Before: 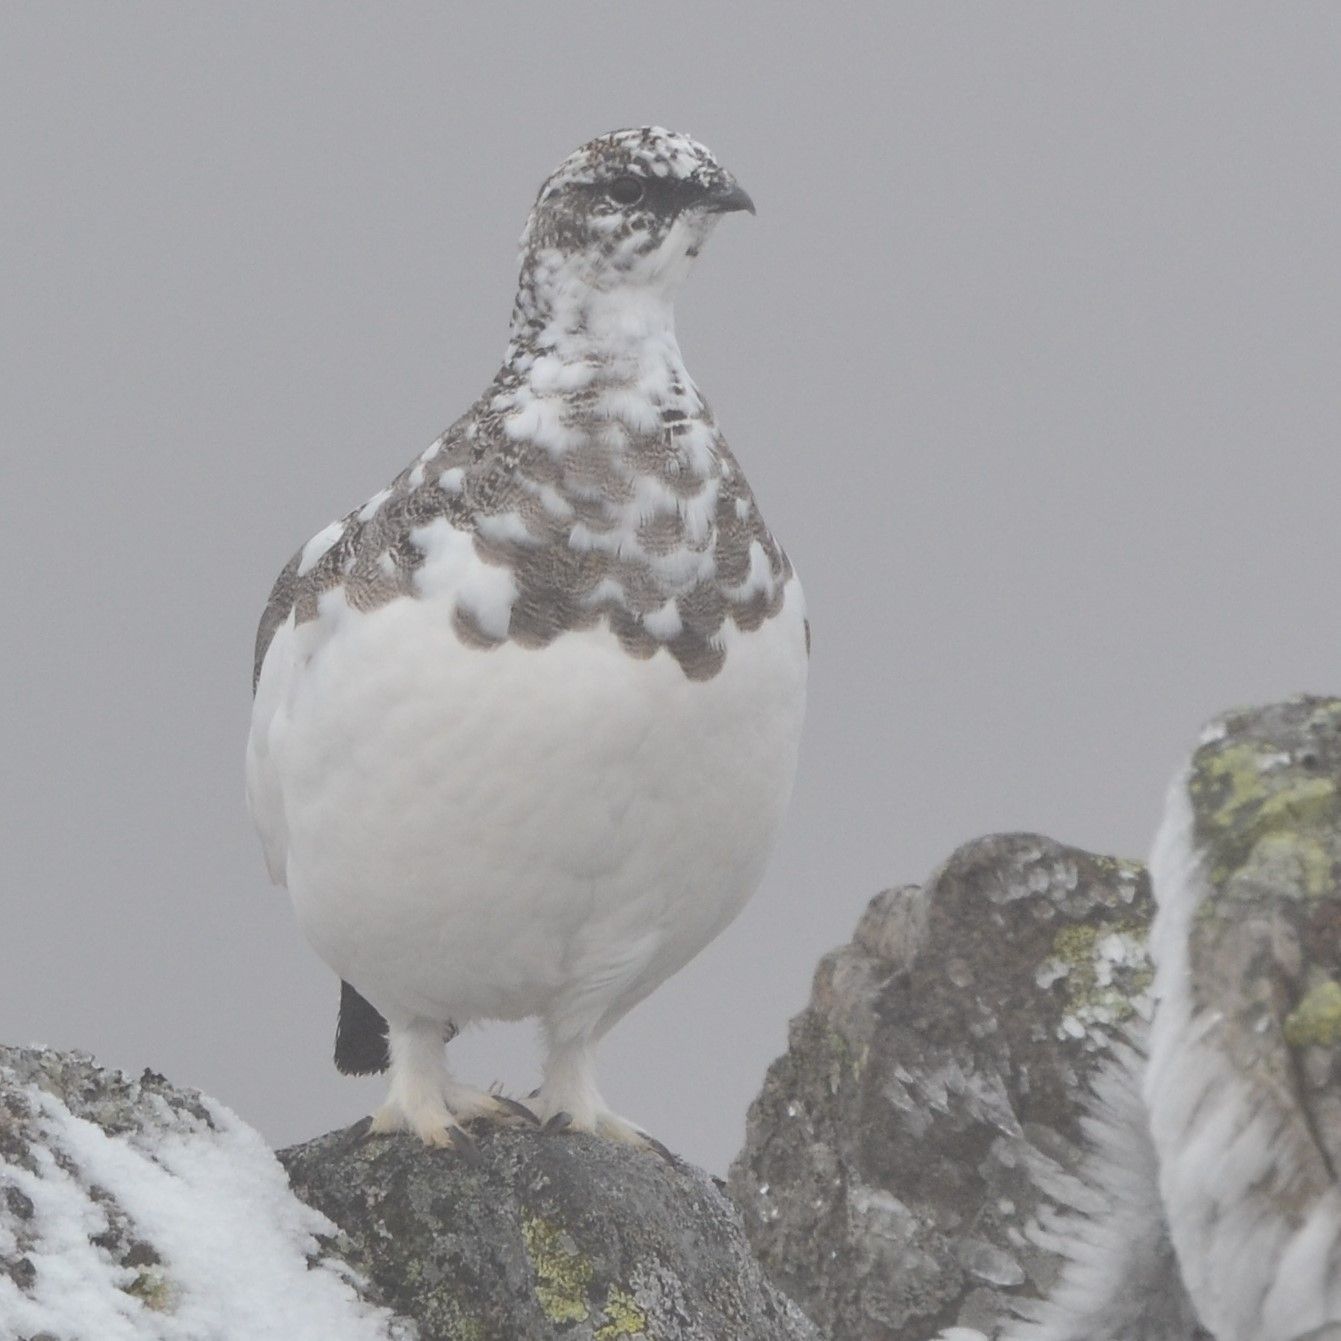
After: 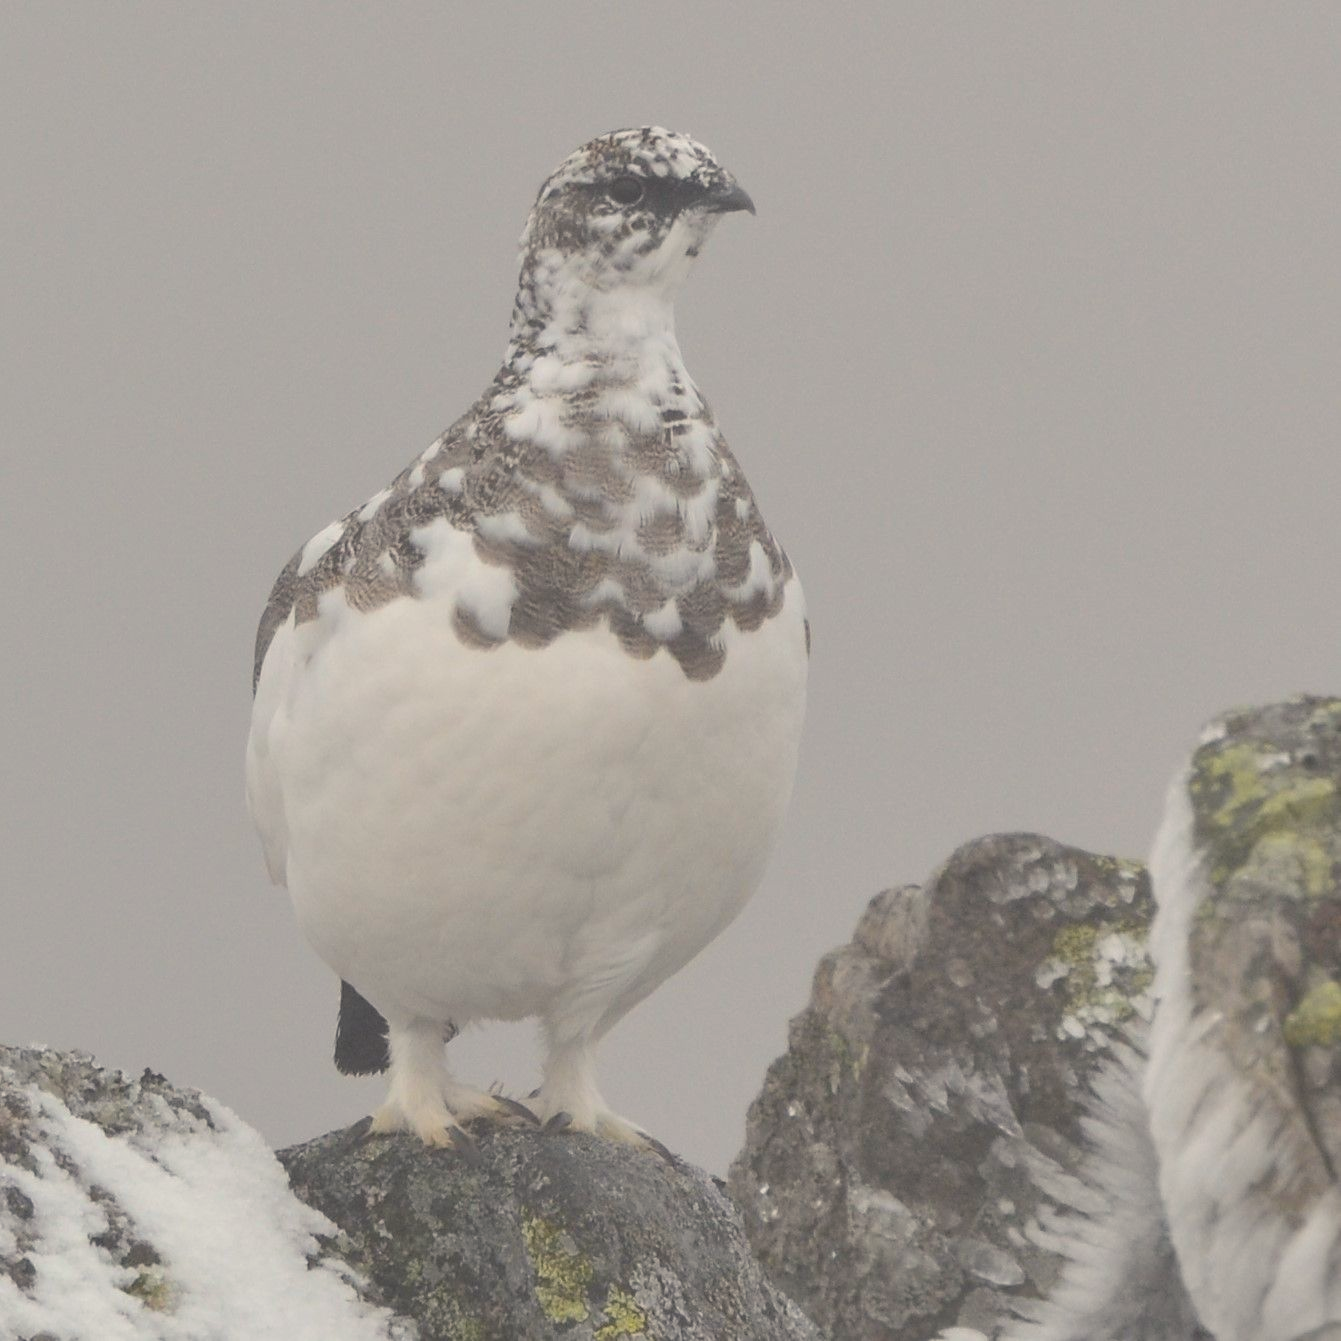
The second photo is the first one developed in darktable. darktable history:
color balance rgb: highlights gain › chroma 3.027%, highlights gain › hue 76.12°, linear chroma grading › global chroma 8.709%, perceptual saturation grading › global saturation 2.242%
